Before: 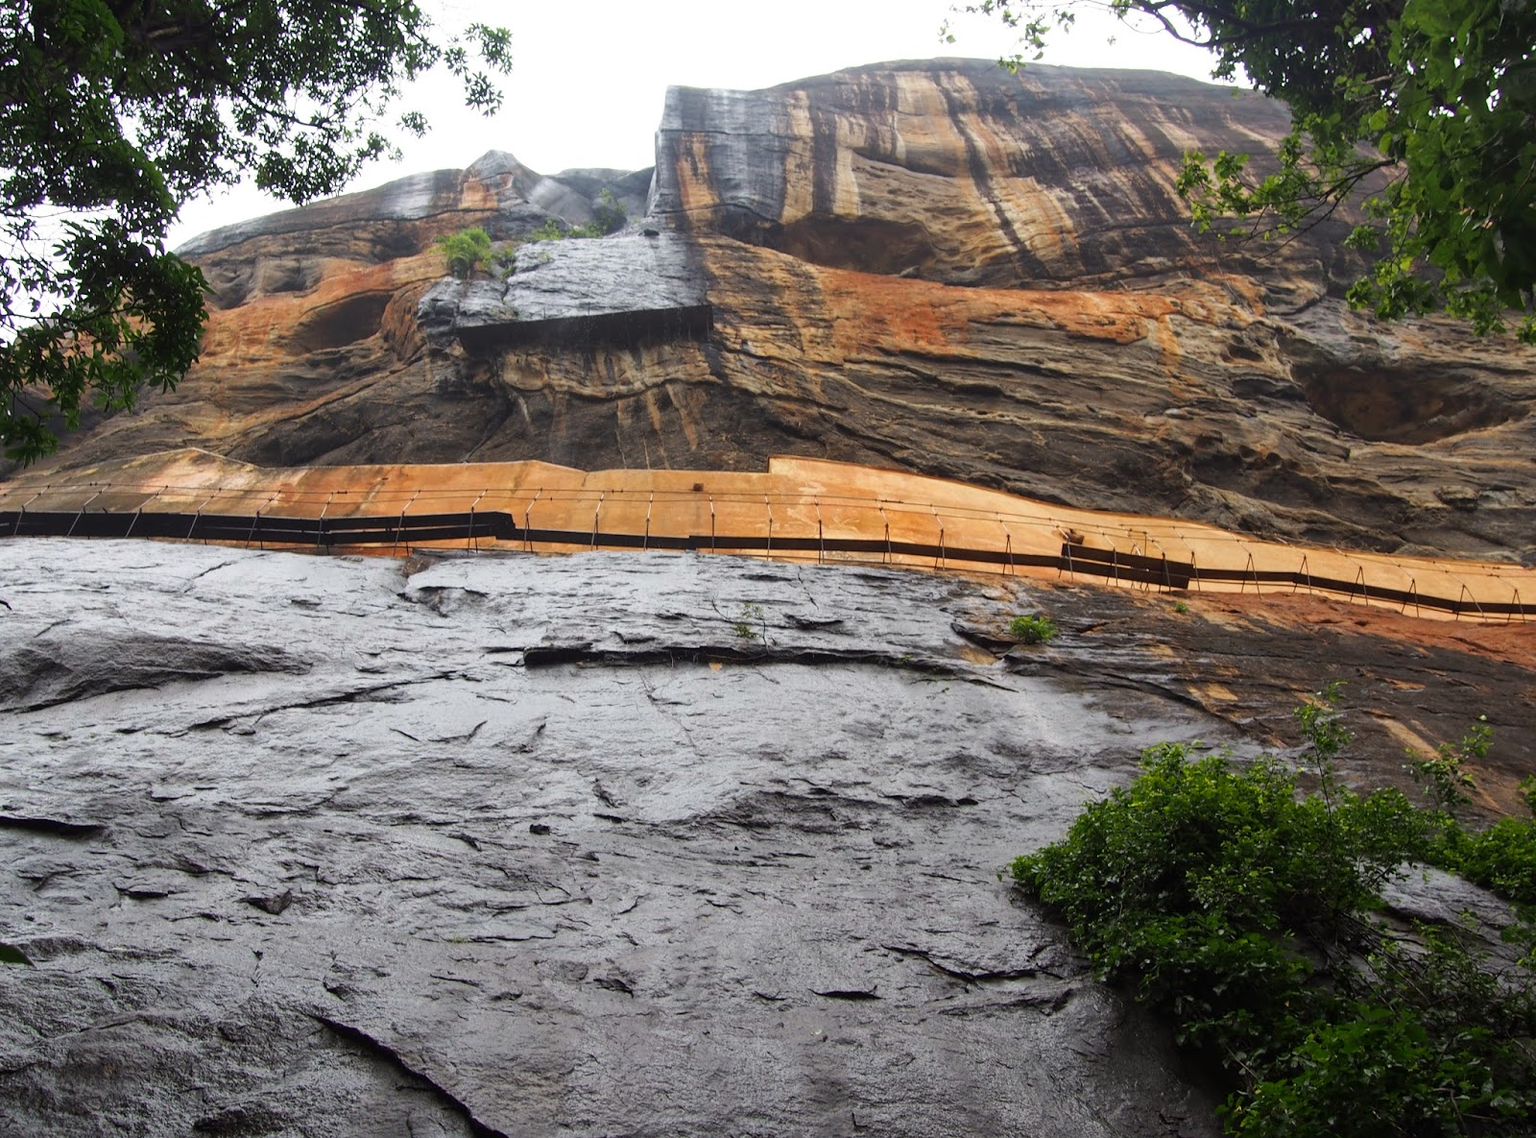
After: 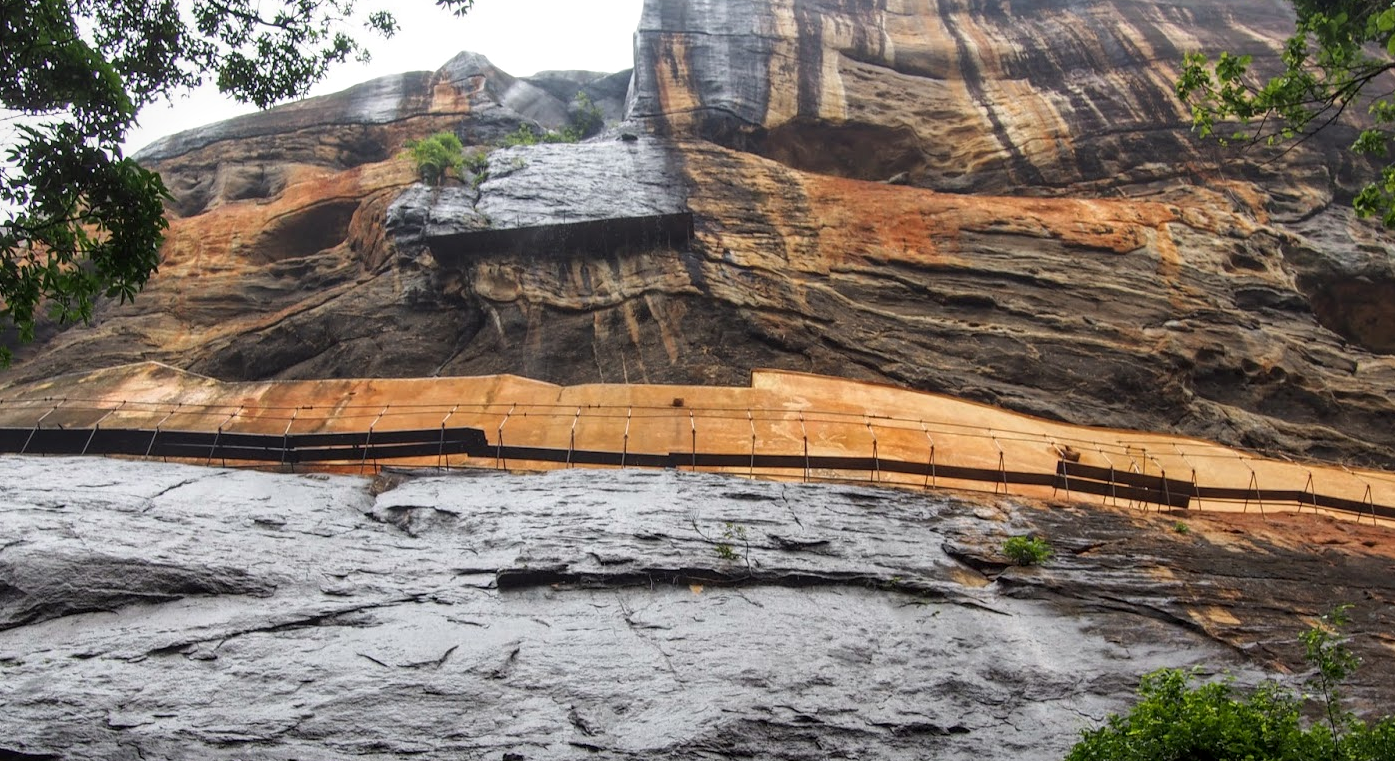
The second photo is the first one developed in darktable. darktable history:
local contrast: on, module defaults
shadows and highlights: shadows 3.68, highlights -18.51, soften with gaussian
crop: left 3.092%, top 8.865%, right 9.664%, bottom 26.86%
